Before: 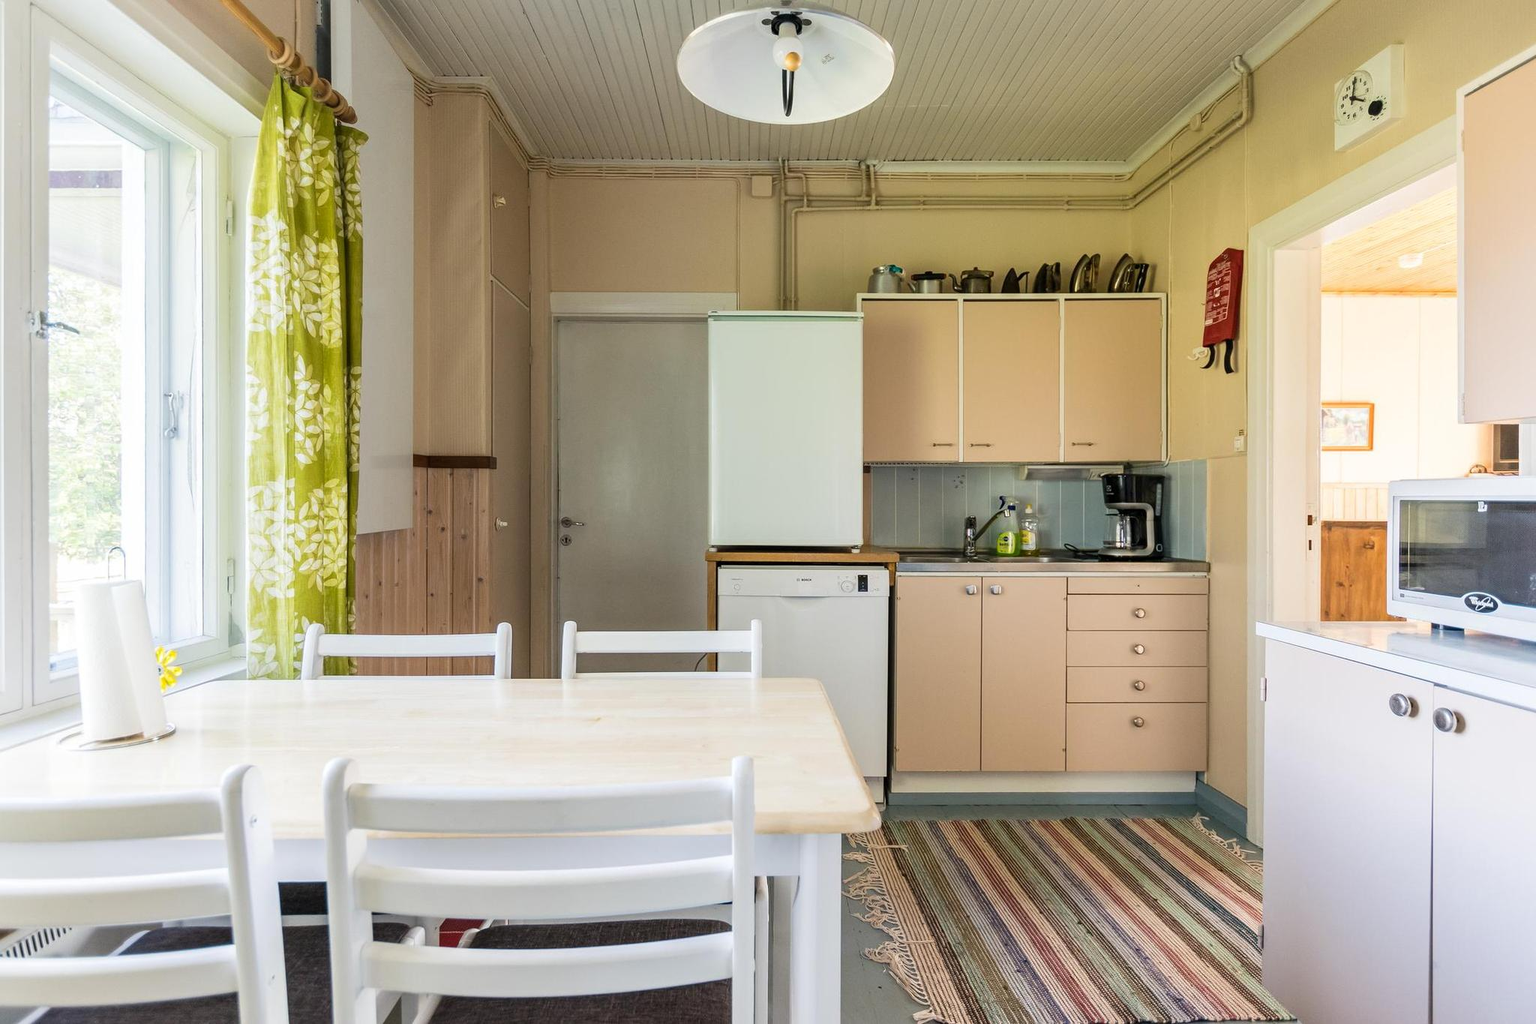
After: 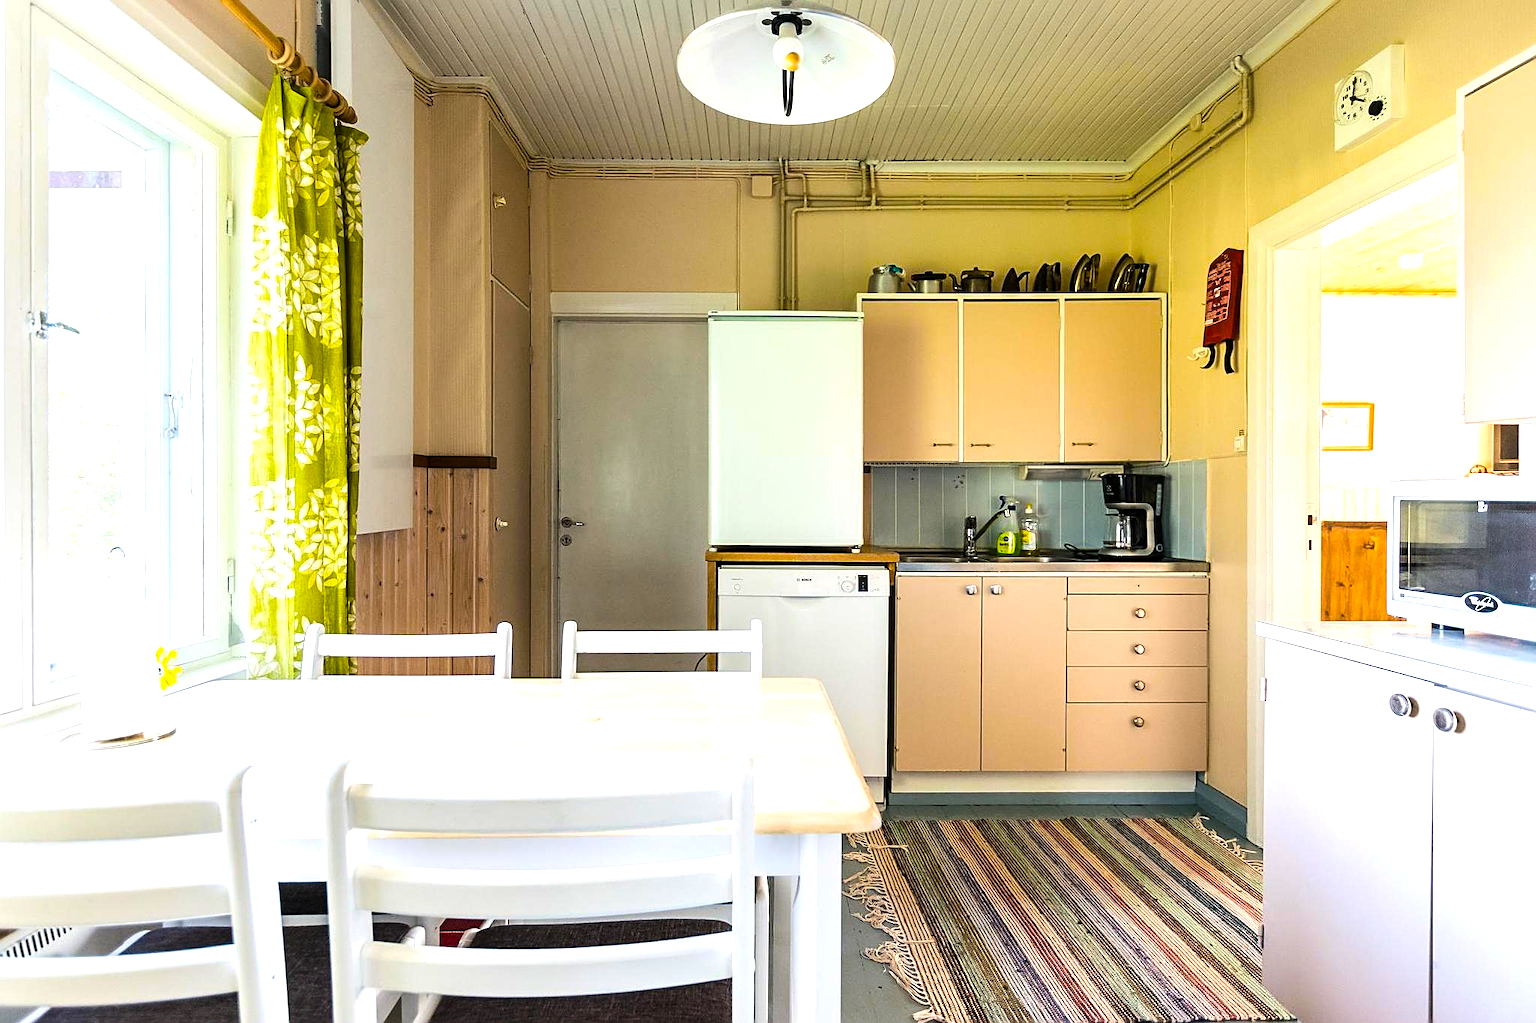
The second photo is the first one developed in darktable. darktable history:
sharpen: on, module defaults
color balance rgb: perceptual saturation grading › global saturation 30%, global vibrance 20%
tone equalizer: -8 EV -0.75 EV, -7 EV -0.7 EV, -6 EV -0.6 EV, -5 EV -0.4 EV, -3 EV 0.4 EV, -2 EV 0.6 EV, -1 EV 0.7 EV, +0 EV 0.75 EV, edges refinement/feathering 500, mask exposure compensation -1.57 EV, preserve details no
